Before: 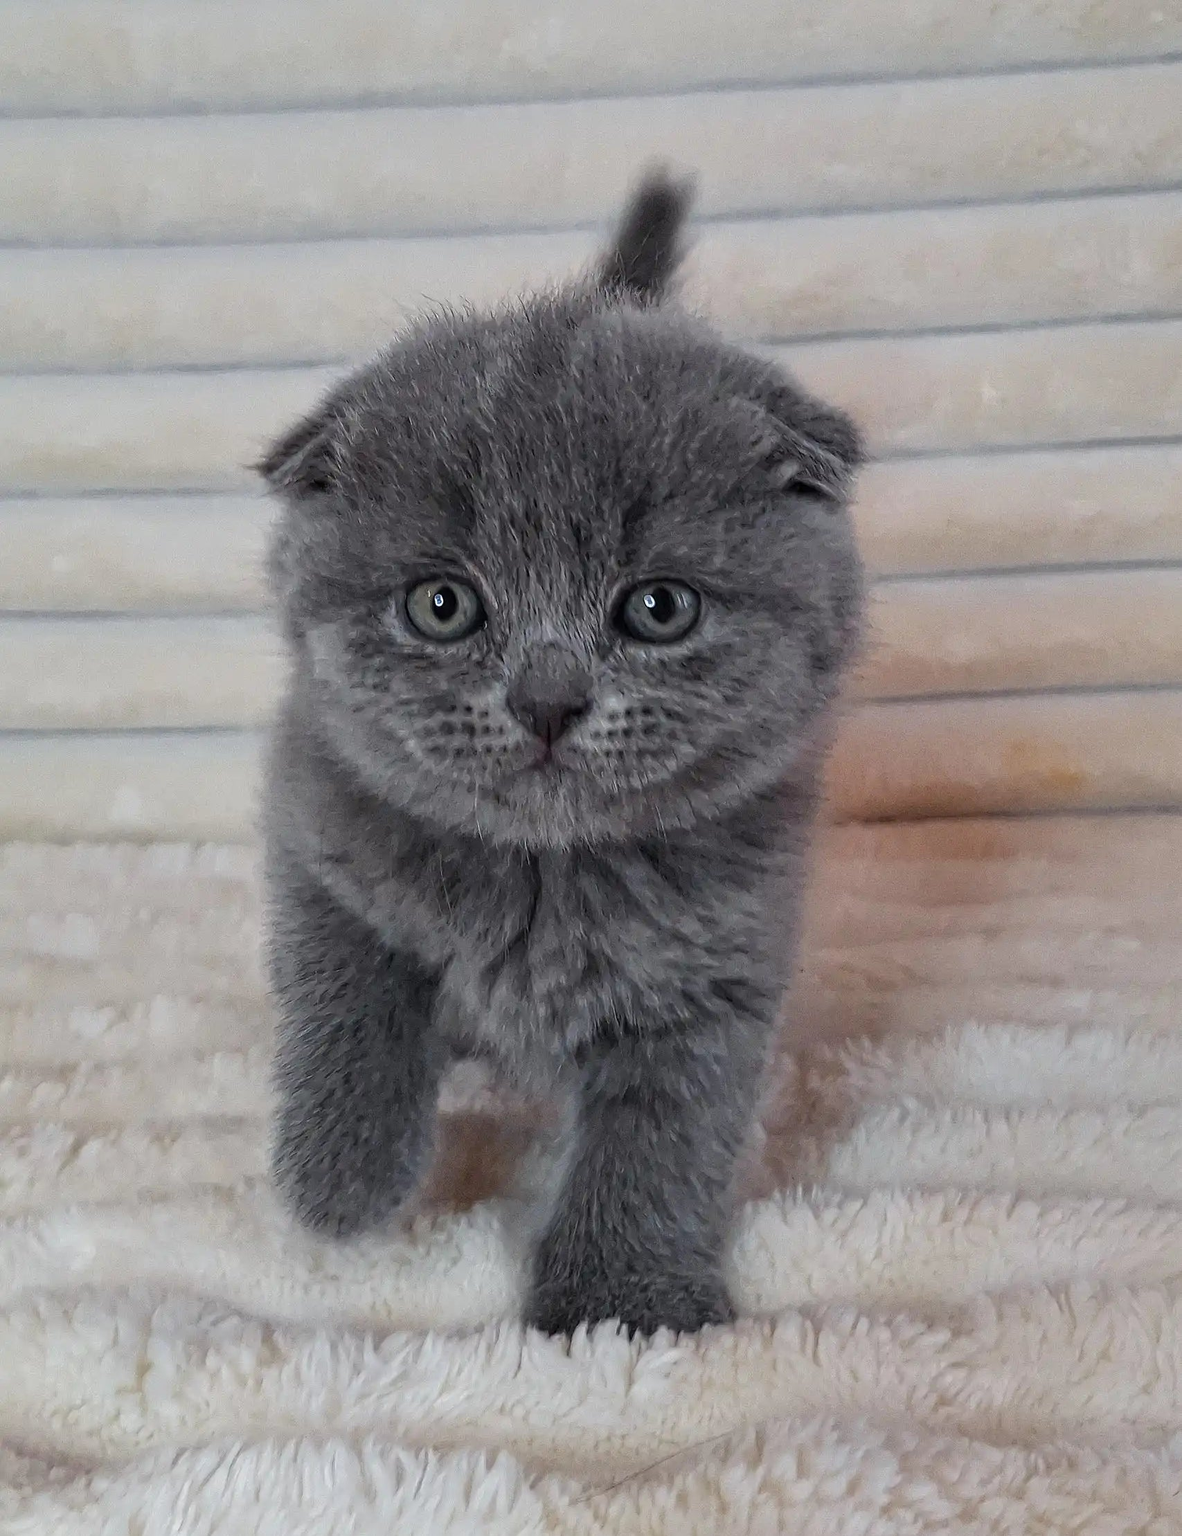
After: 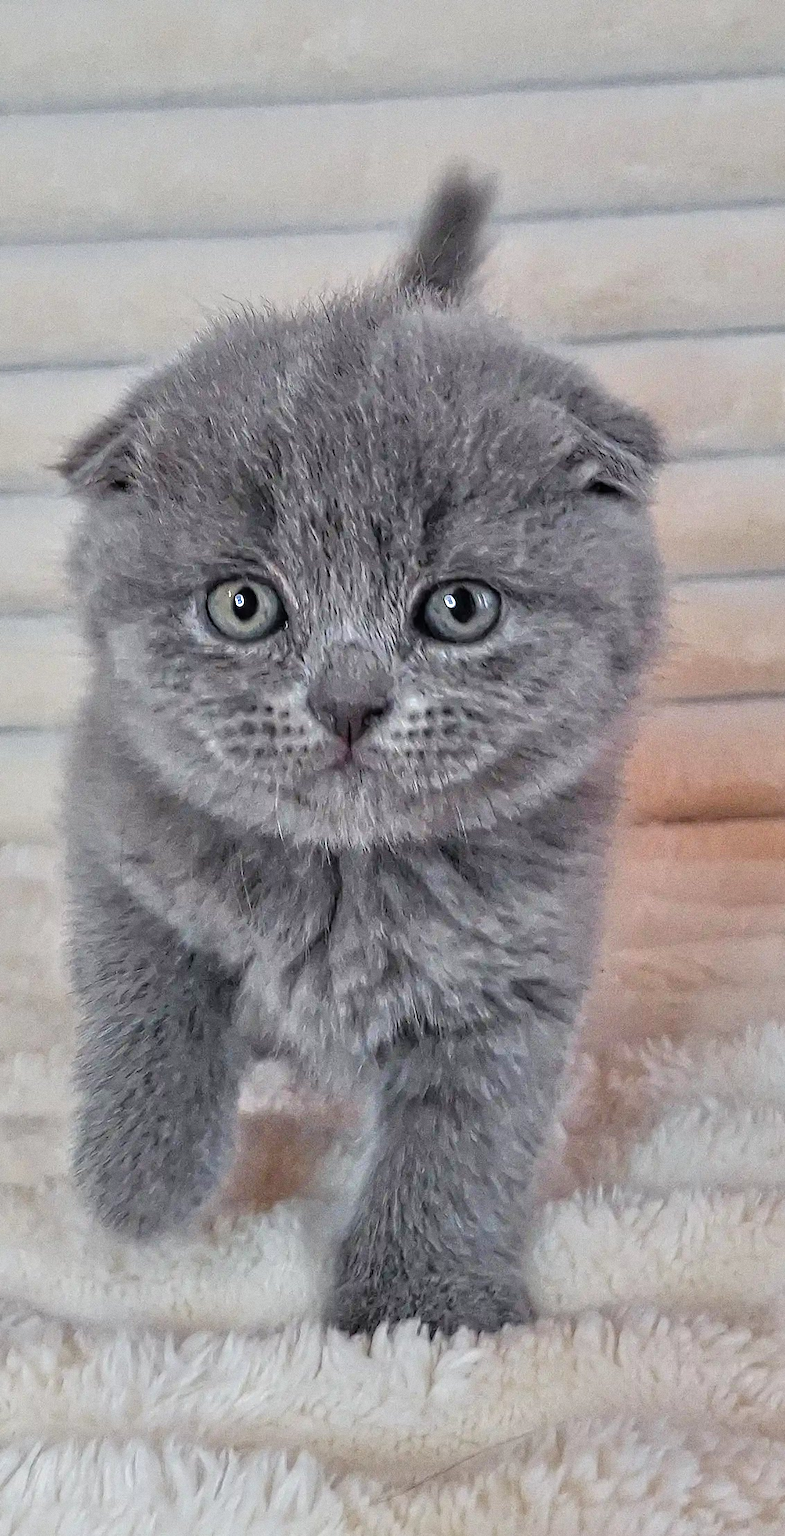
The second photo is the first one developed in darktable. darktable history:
crop: left 16.899%, right 16.556%
tone equalizer: -7 EV 0.15 EV, -6 EV 0.6 EV, -5 EV 1.15 EV, -4 EV 1.33 EV, -3 EV 1.15 EV, -2 EV 0.6 EV, -1 EV 0.15 EV, mask exposure compensation -0.5 EV
grain: coarseness 0.47 ISO
